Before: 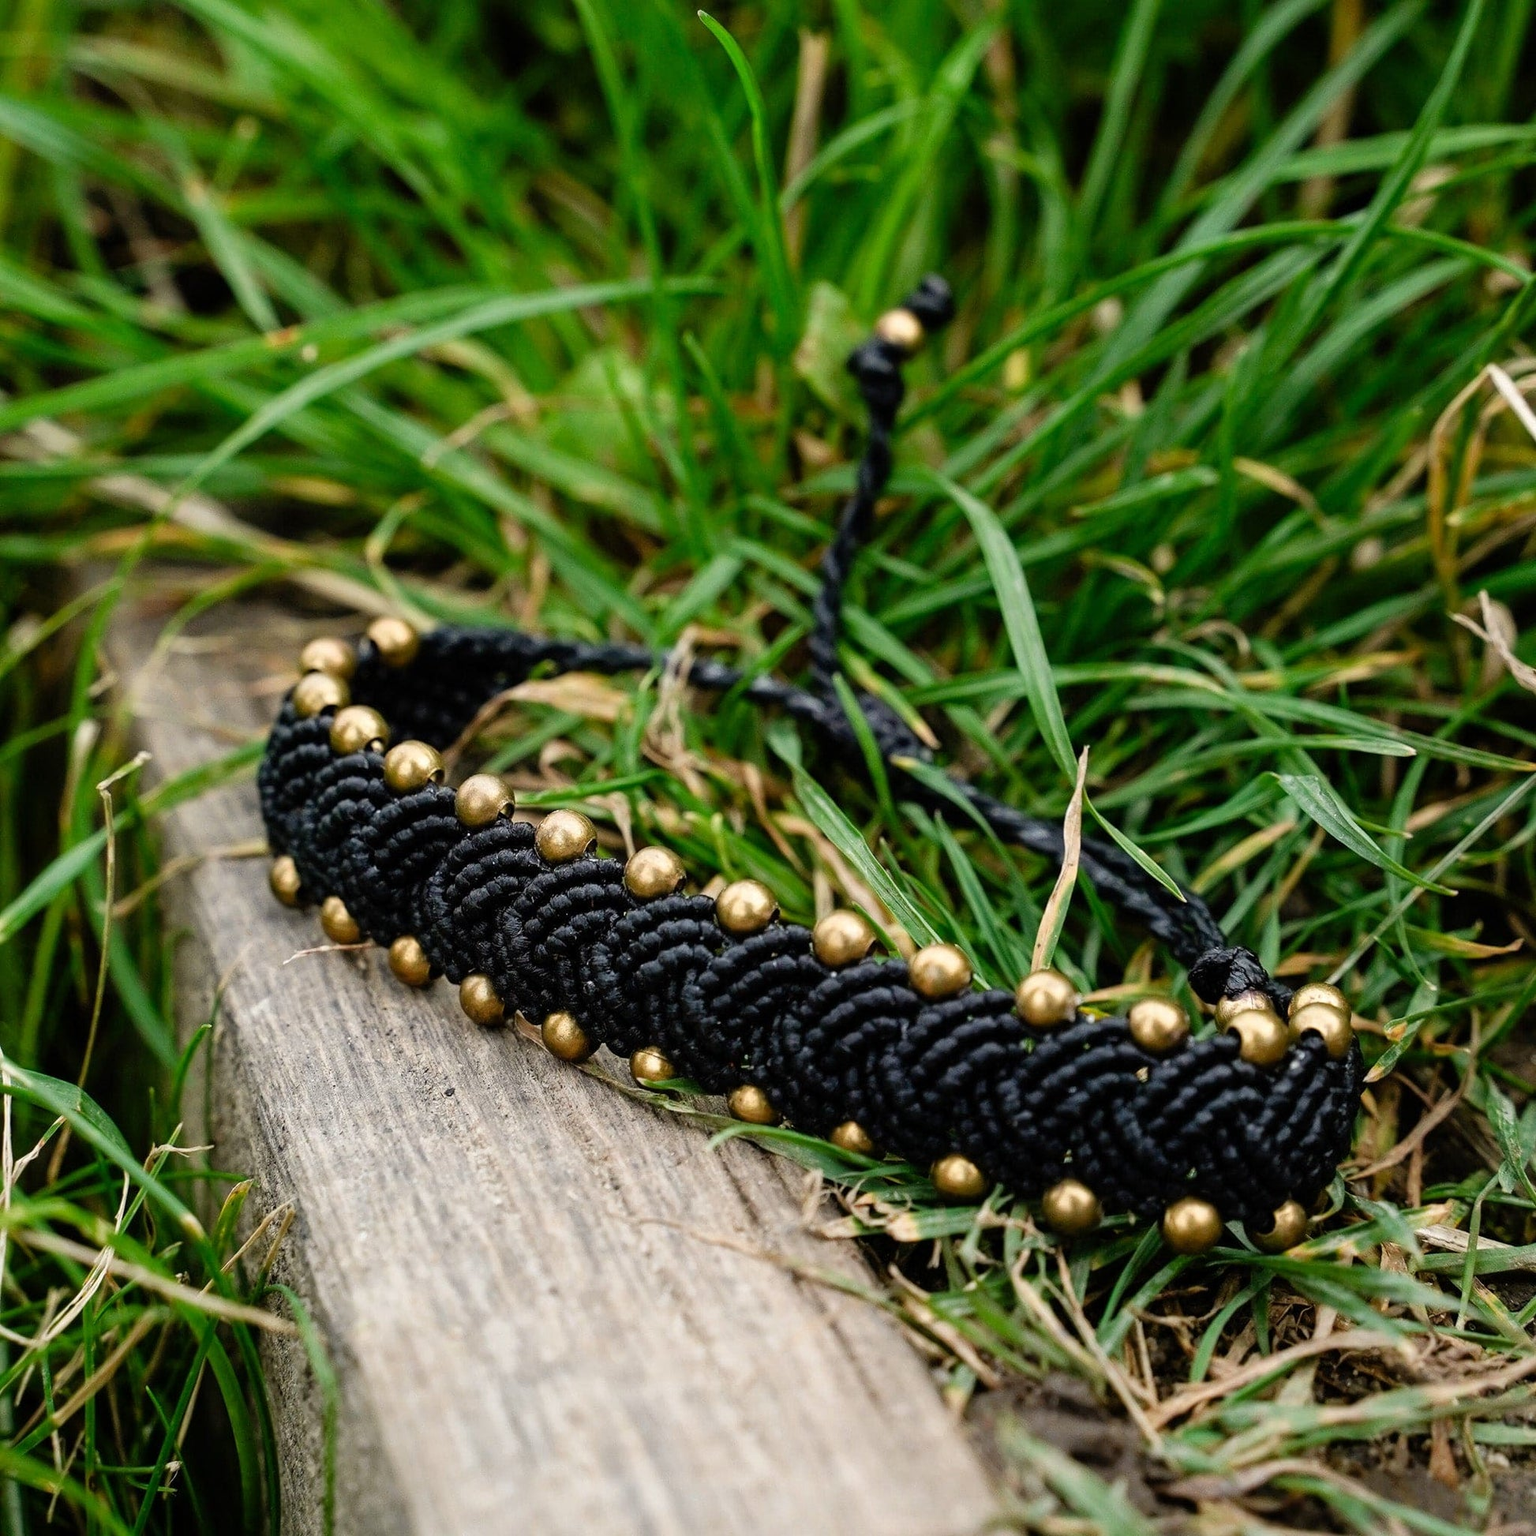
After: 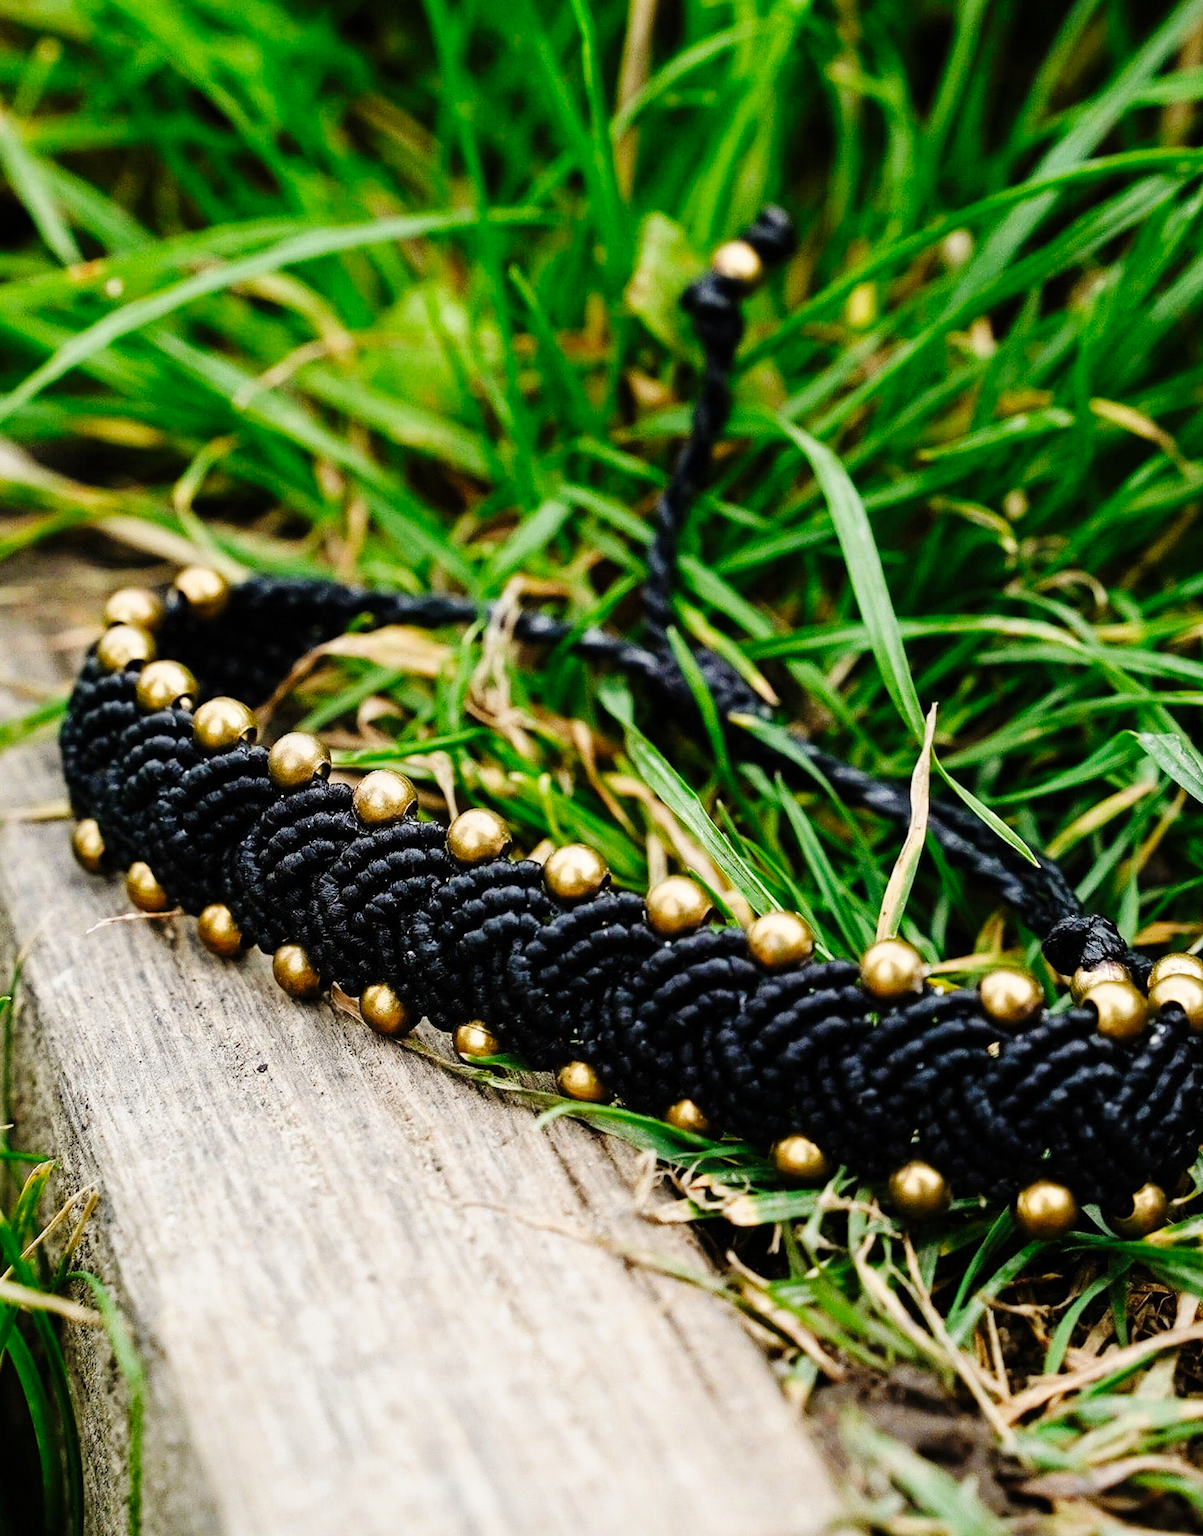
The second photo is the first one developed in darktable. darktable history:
crop and rotate: left 13.15%, top 5.251%, right 12.609%
base curve: curves: ch0 [(0, 0) (0.036, 0.025) (0.121, 0.166) (0.206, 0.329) (0.605, 0.79) (1, 1)], preserve colors none
